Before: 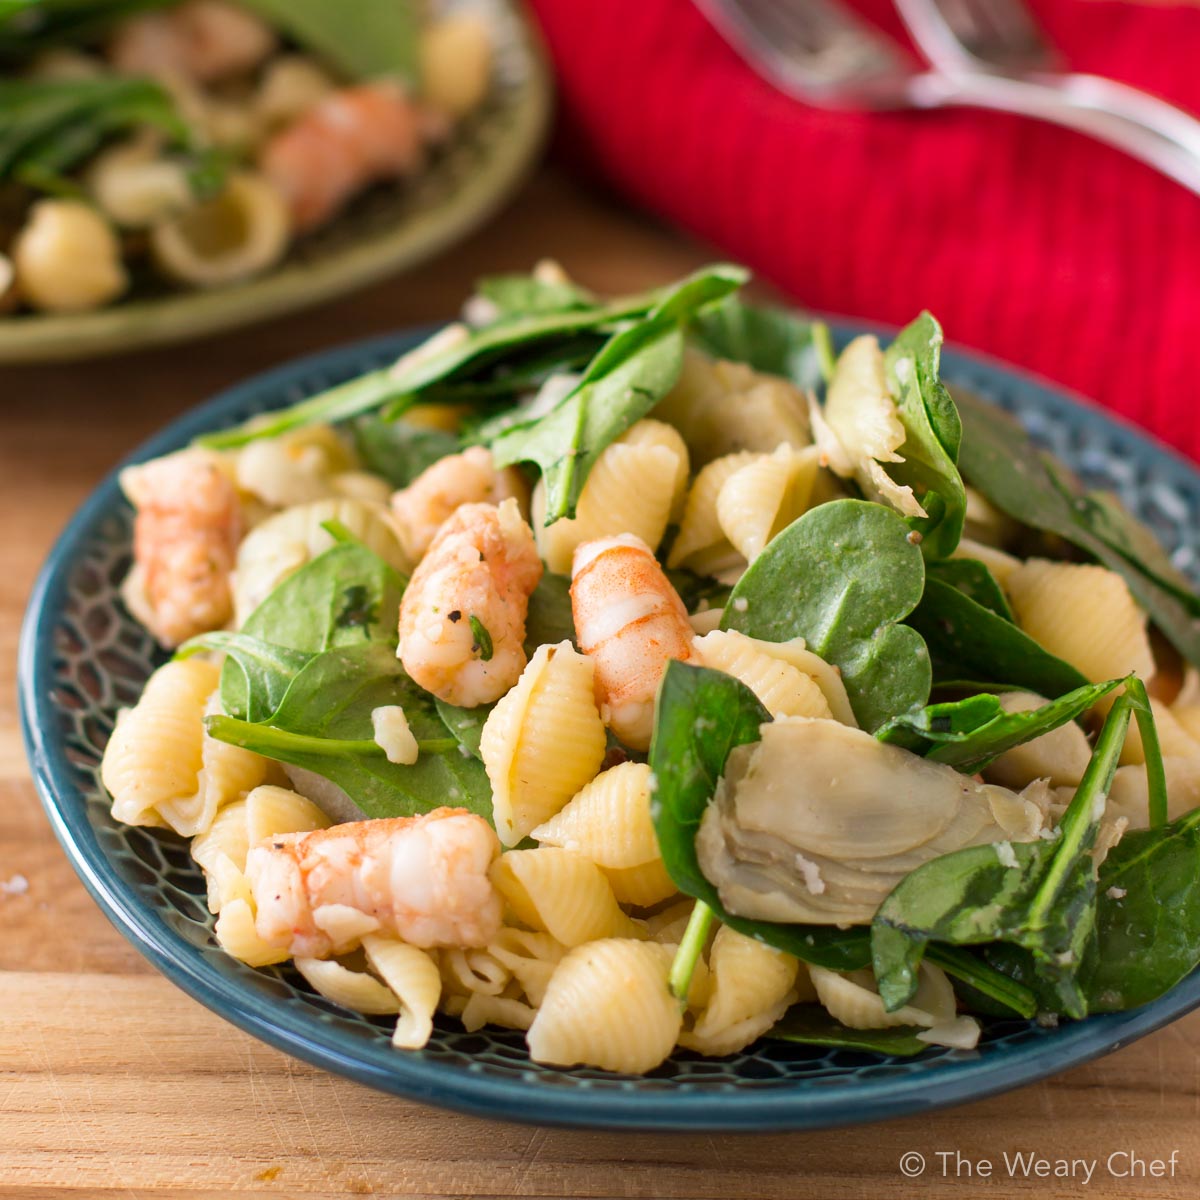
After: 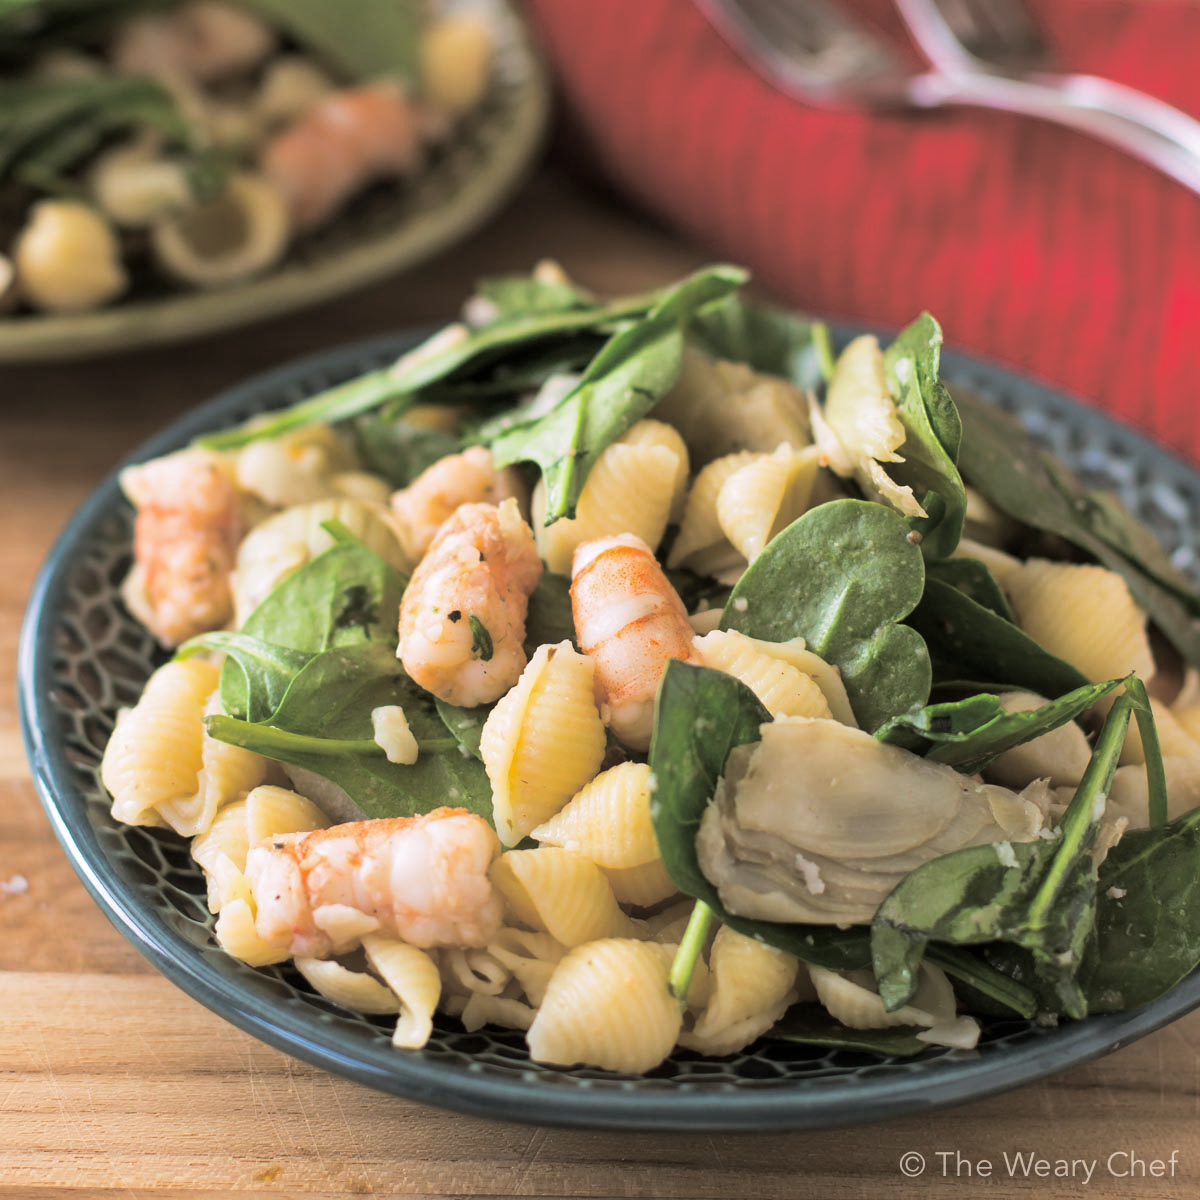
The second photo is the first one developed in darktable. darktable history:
white balance: red 0.982, blue 1.018
tone equalizer: on, module defaults
split-toning: shadows › hue 46.8°, shadows › saturation 0.17, highlights › hue 316.8°, highlights › saturation 0.27, balance -51.82
